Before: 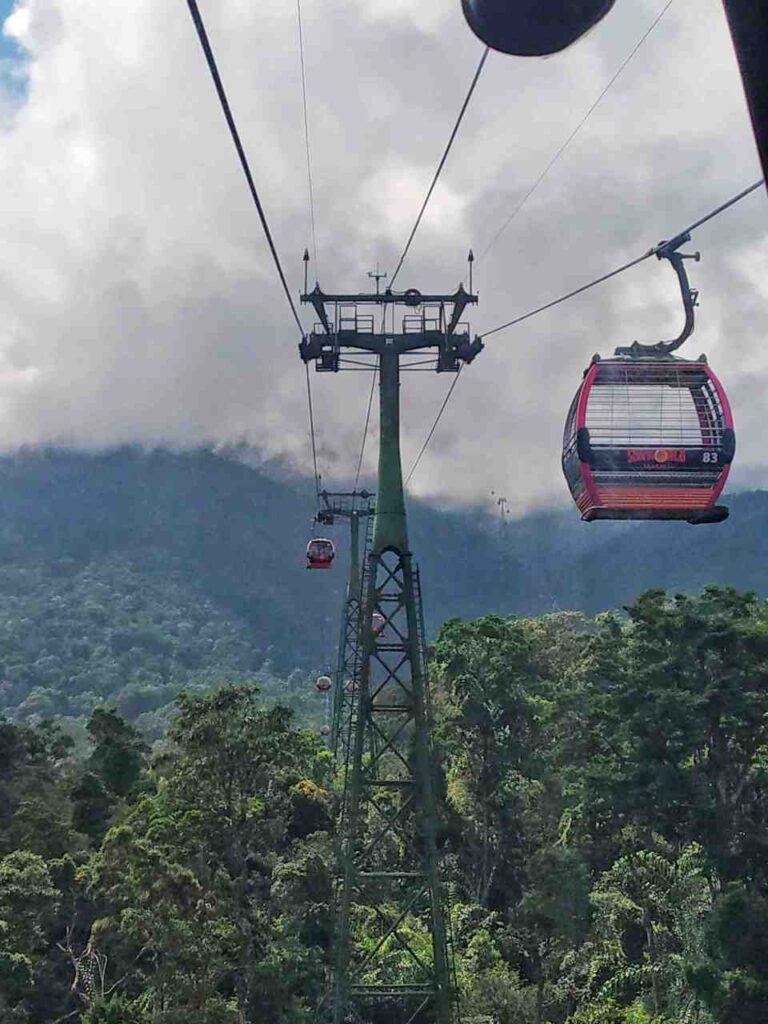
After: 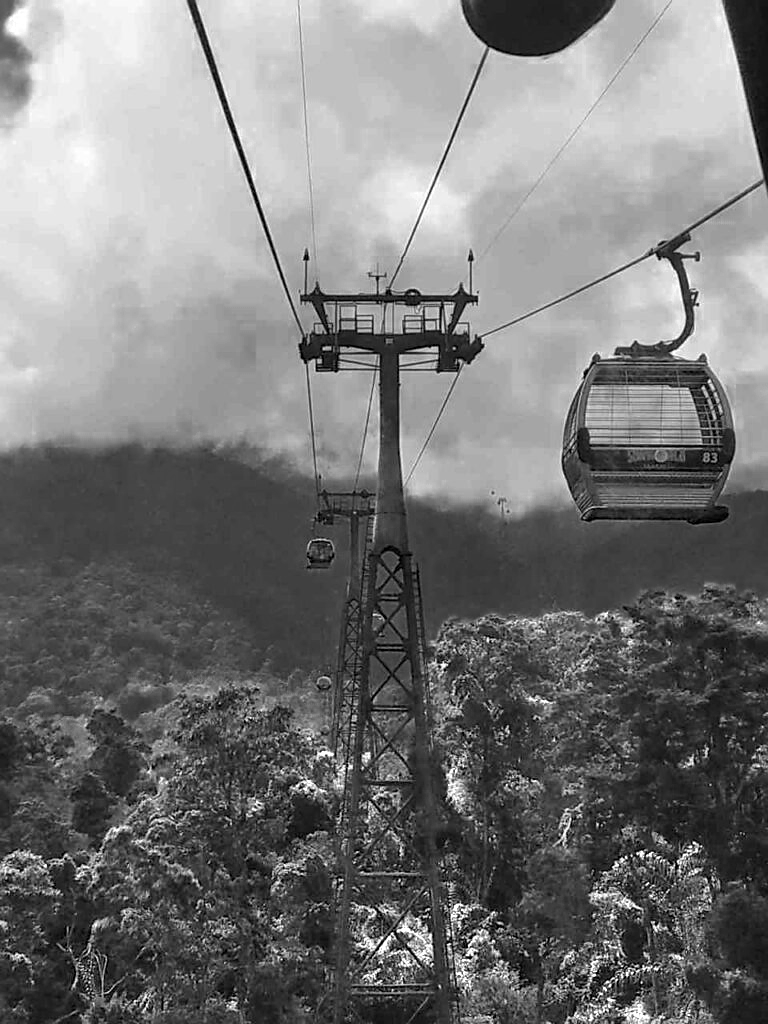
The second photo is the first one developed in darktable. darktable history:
sharpen: on, module defaults
color zones: curves: ch0 [(0, 0.554) (0.146, 0.662) (0.293, 0.86) (0.503, 0.774) (0.637, 0.106) (0.74, 0.072) (0.866, 0.488) (0.998, 0.569)]; ch1 [(0, 0) (0.143, 0) (0.286, 0) (0.429, 0) (0.571, 0) (0.714, 0) (0.857, 0)]
